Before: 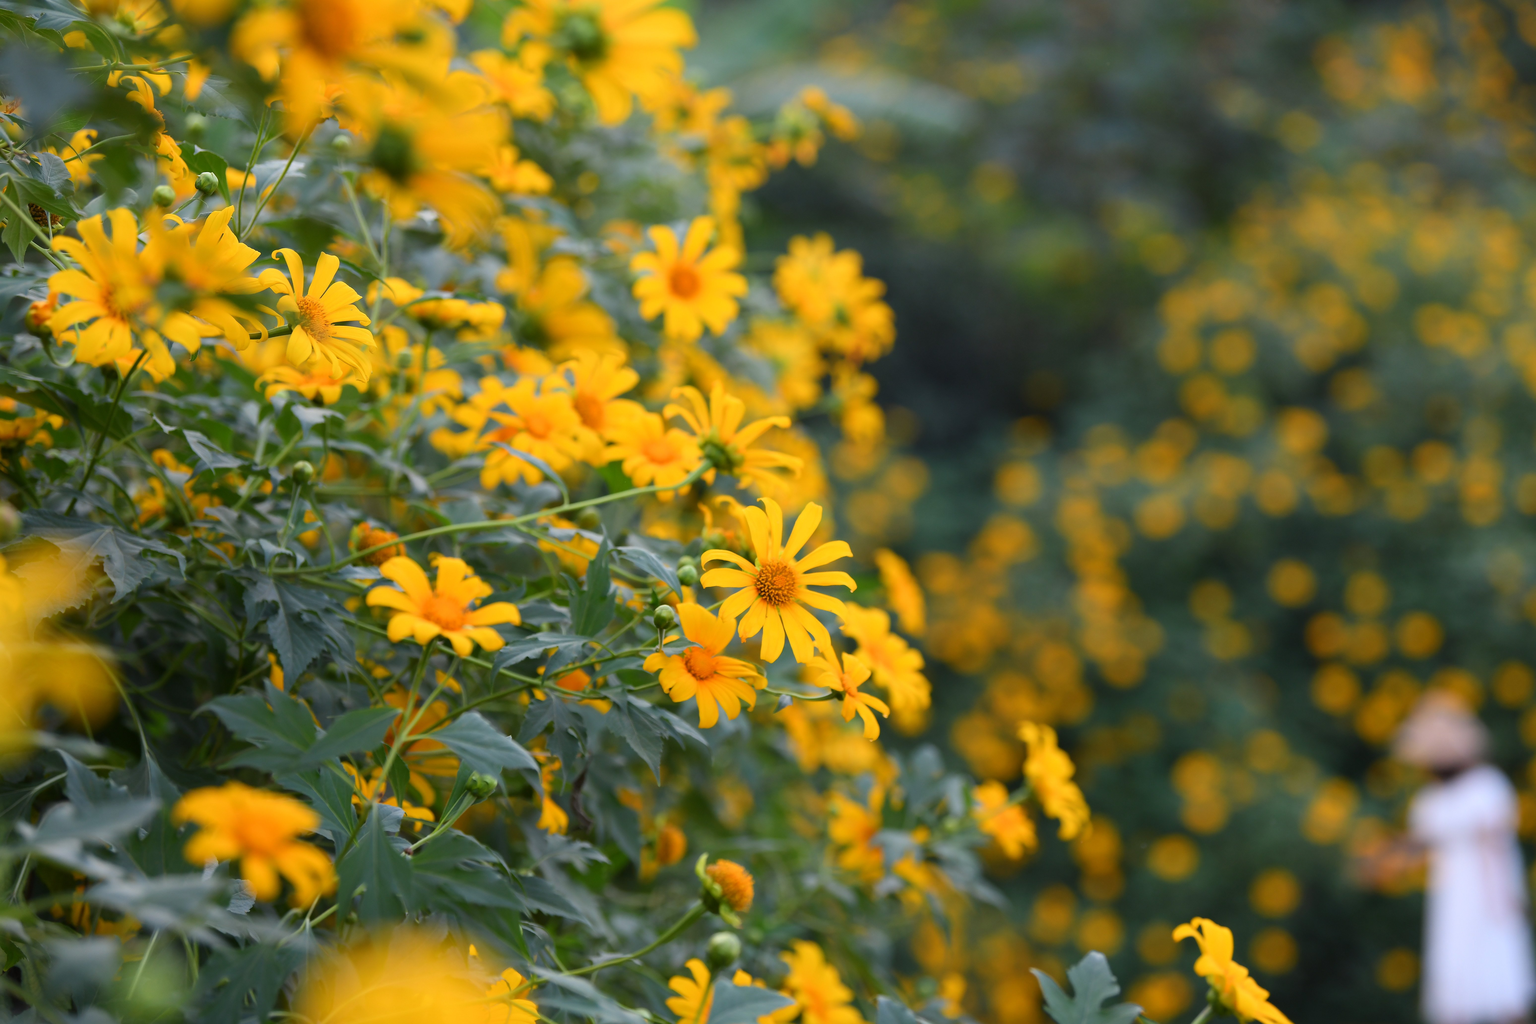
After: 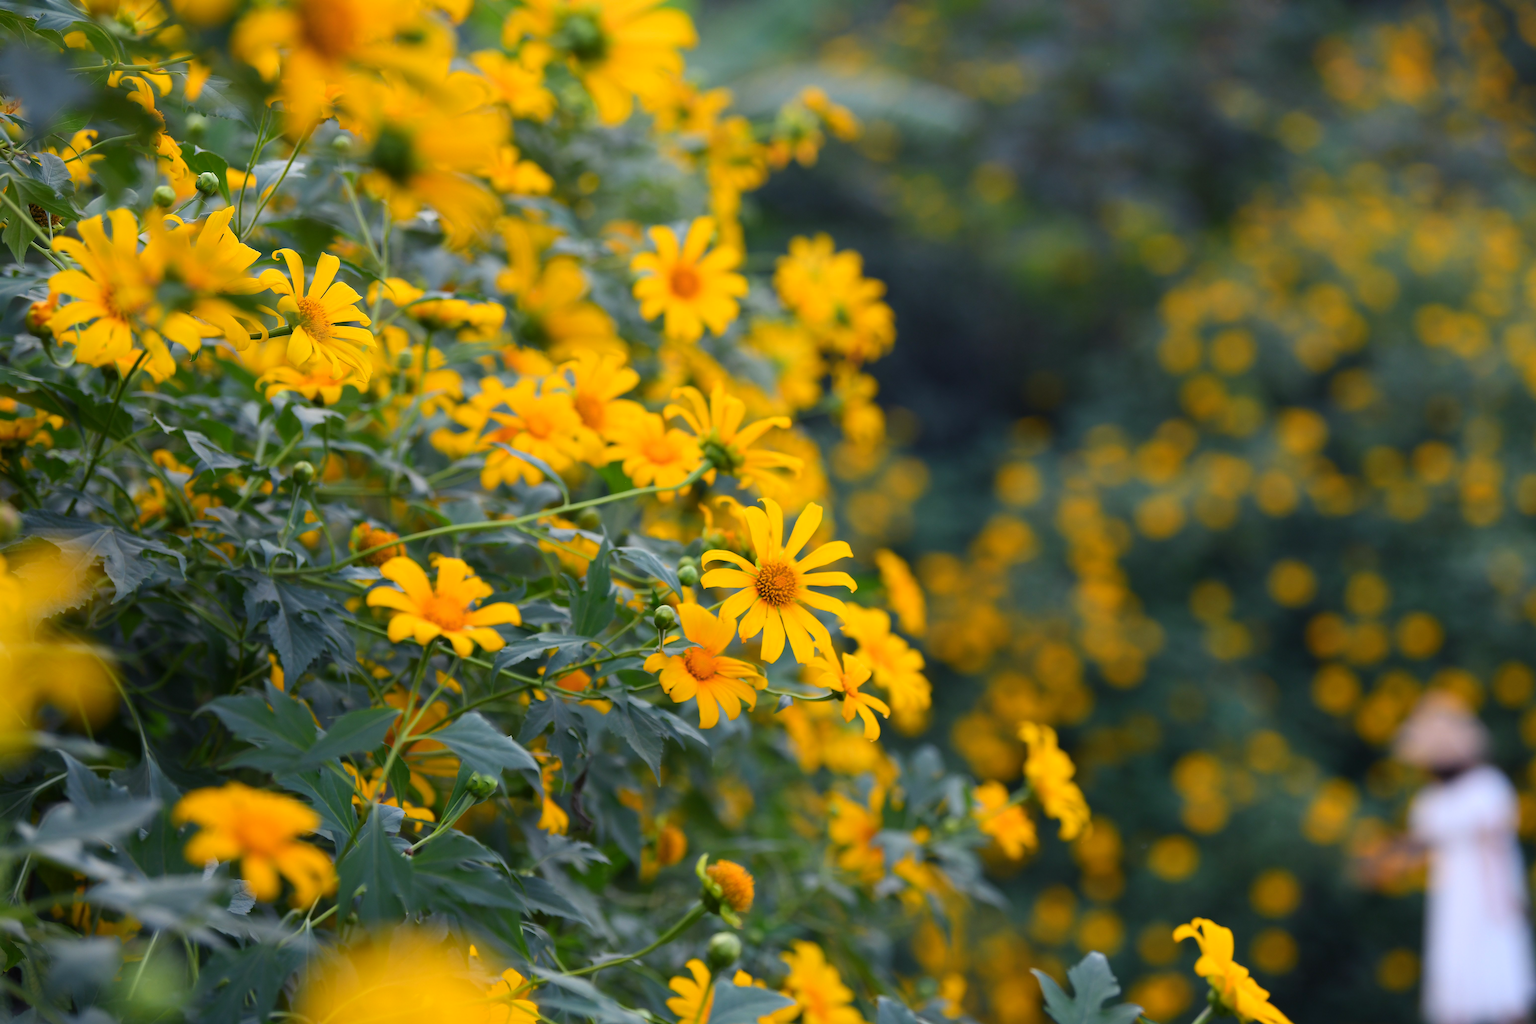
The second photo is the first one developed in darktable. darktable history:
color balance rgb: shadows lift › luminance -21.3%, shadows lift › chroma 6.603%, shadows lift › hue 269.33°, perceptual saturation grading › global saturation 0.045%, global vibrance 20%
